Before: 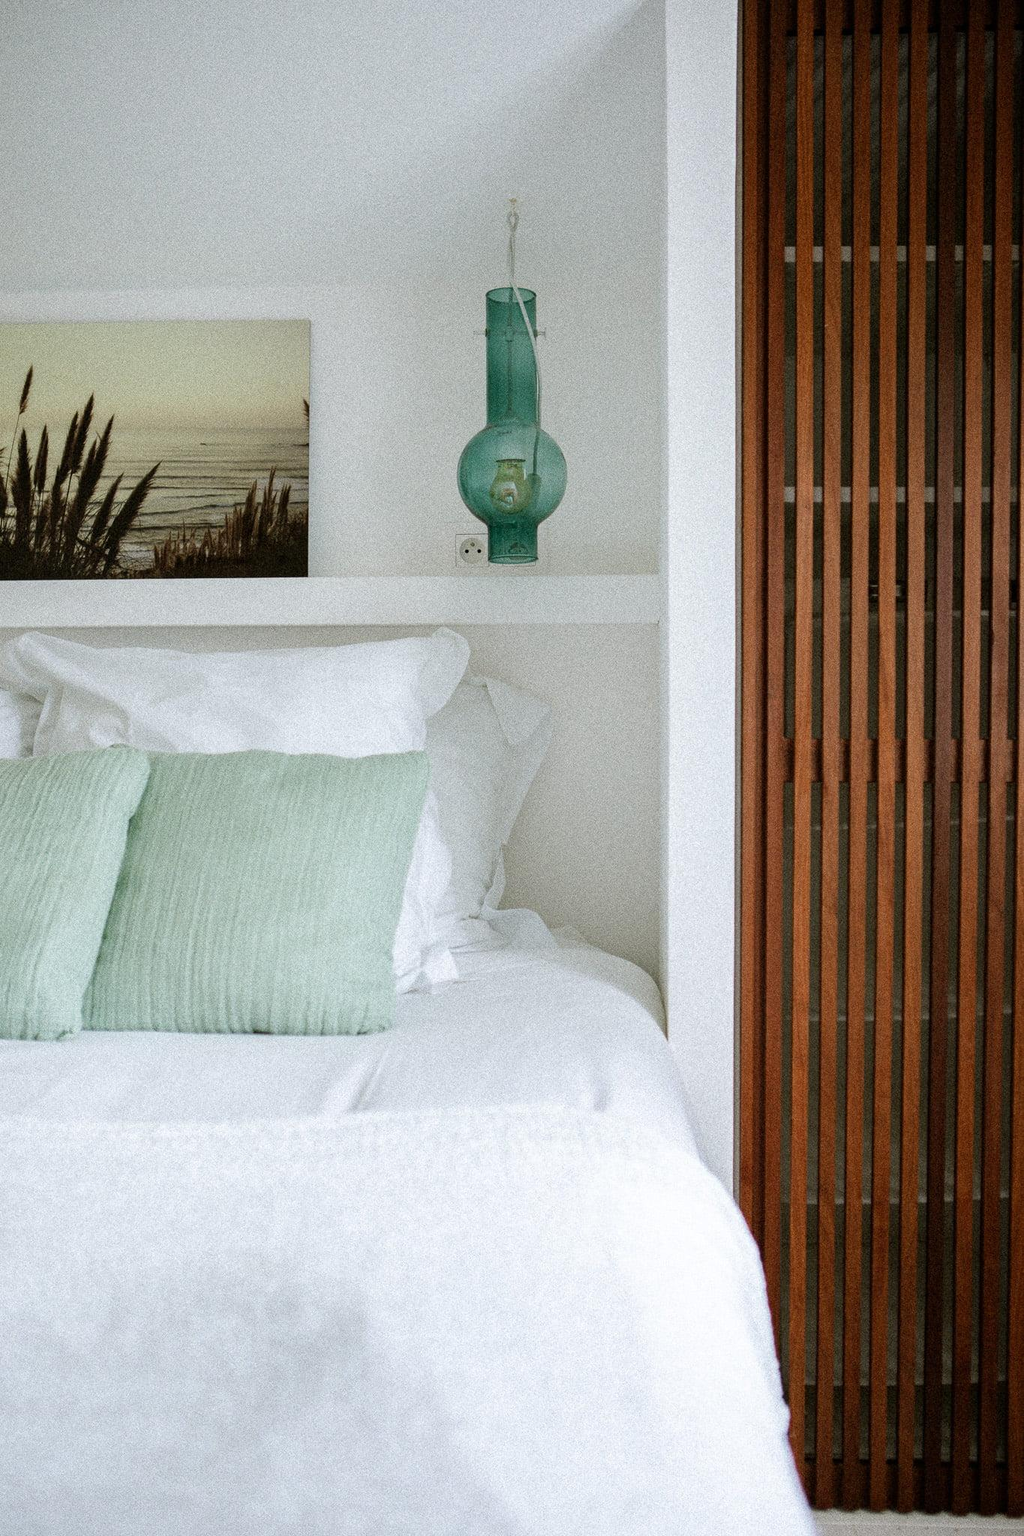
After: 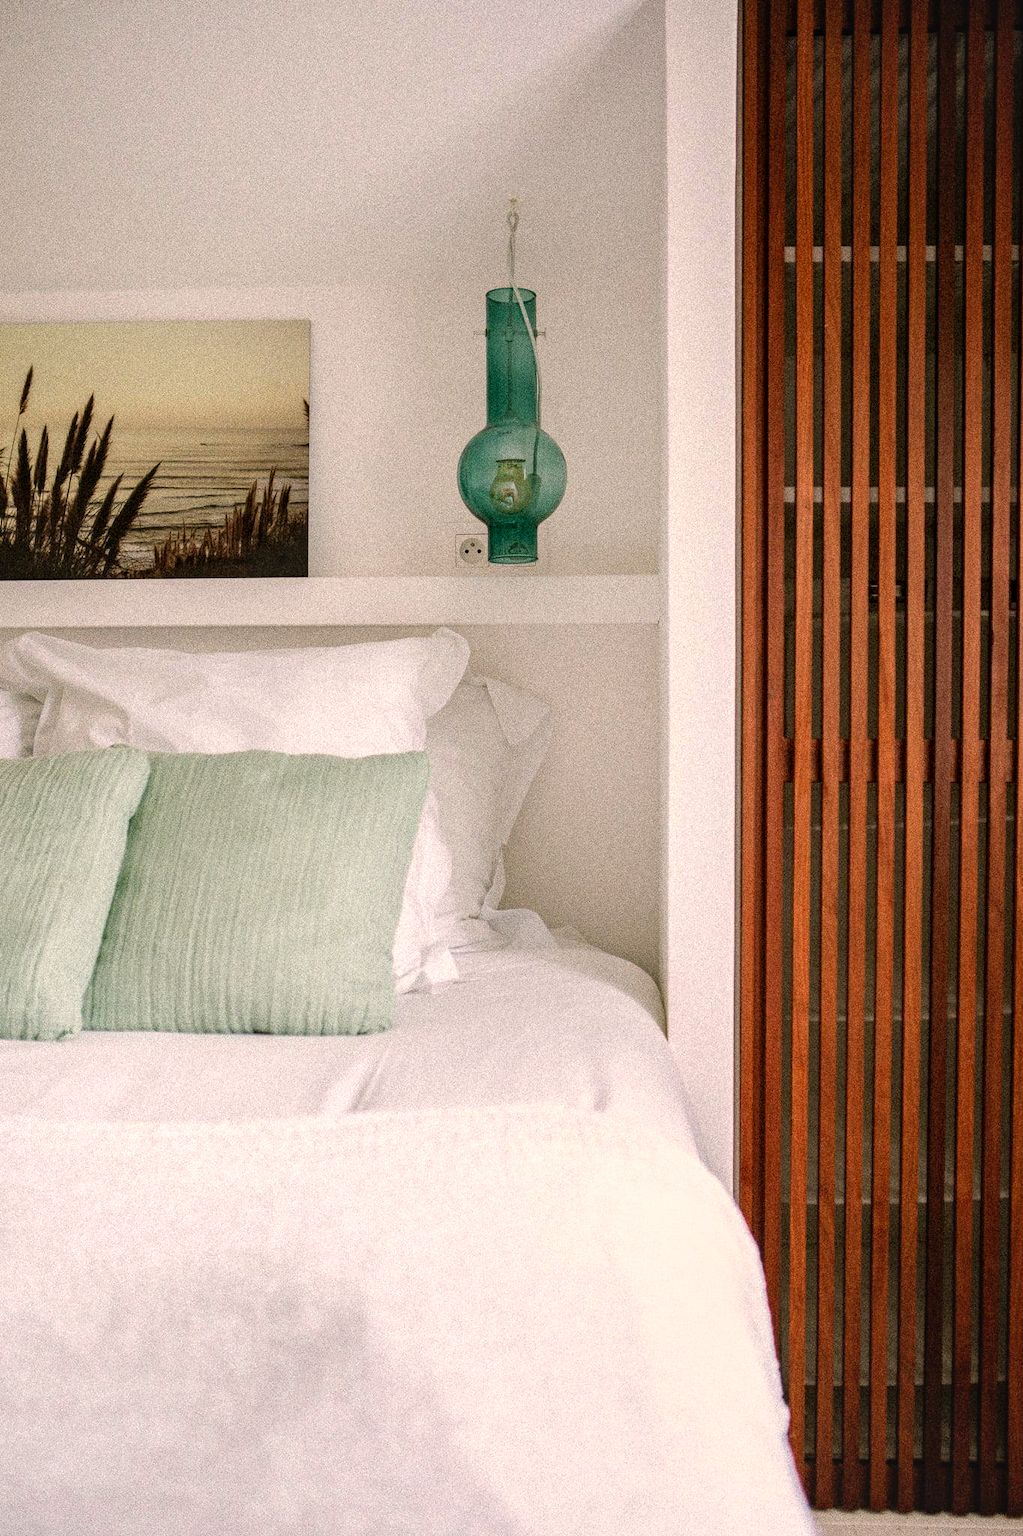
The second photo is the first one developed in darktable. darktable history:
local contrast: on, module defaults
white balance: red 1.127, blue 0.943
contrast brightness saturation: contrast 0.04, saturation 0.16
